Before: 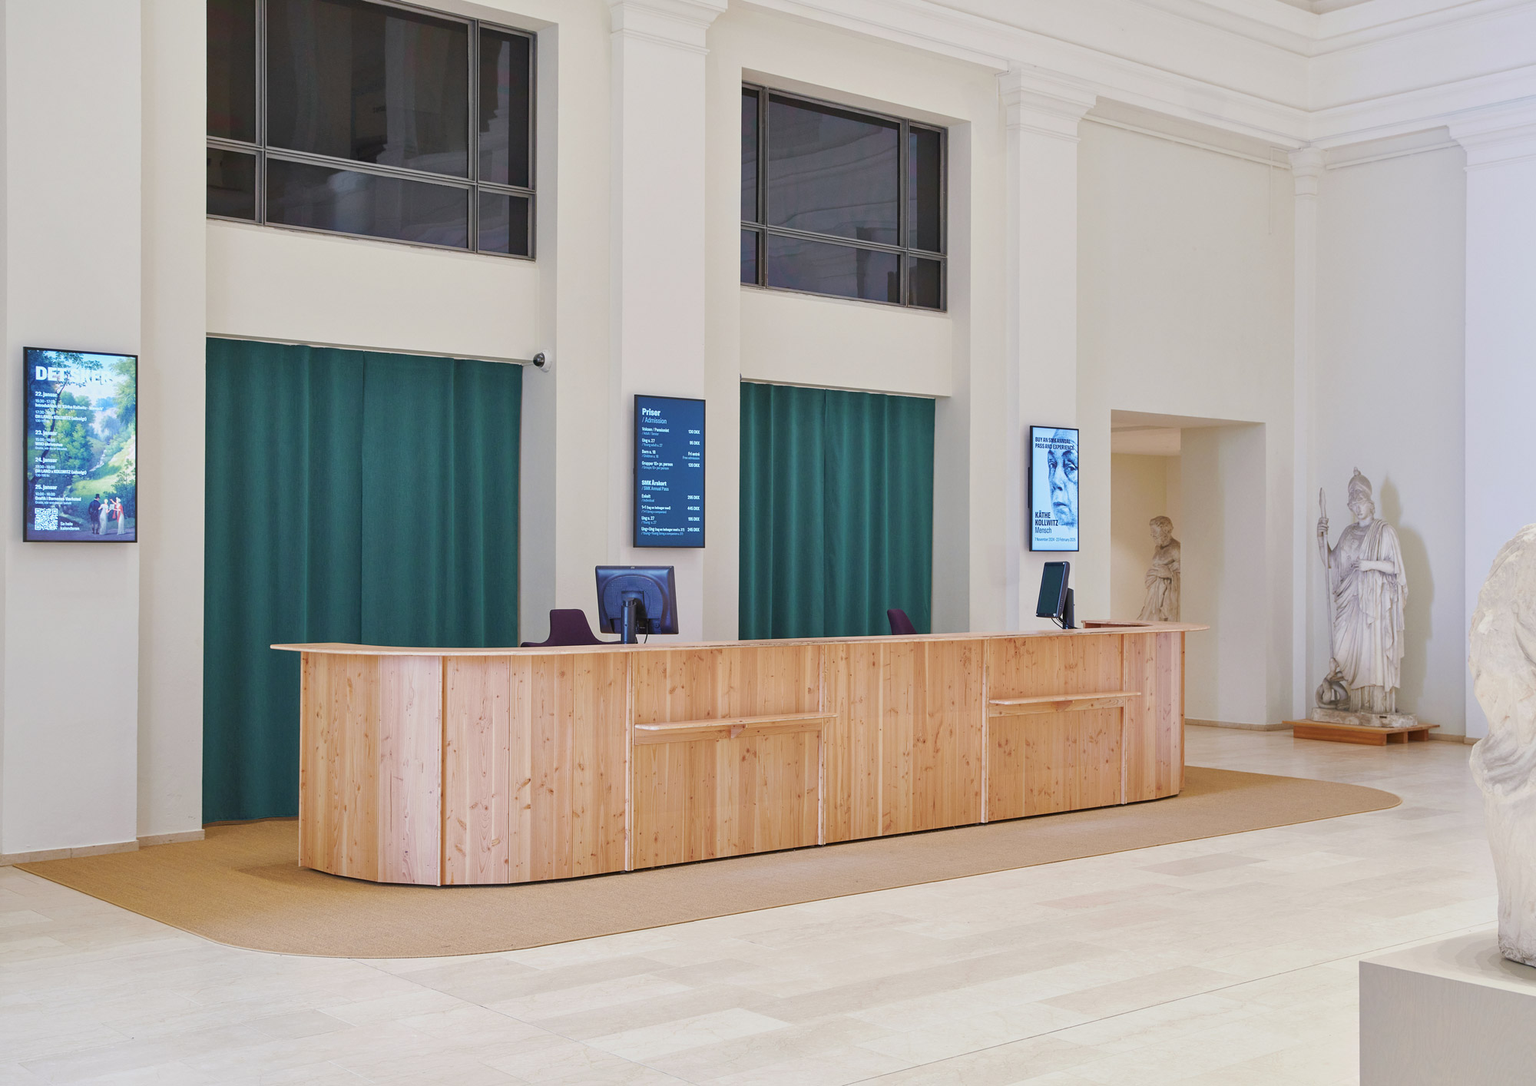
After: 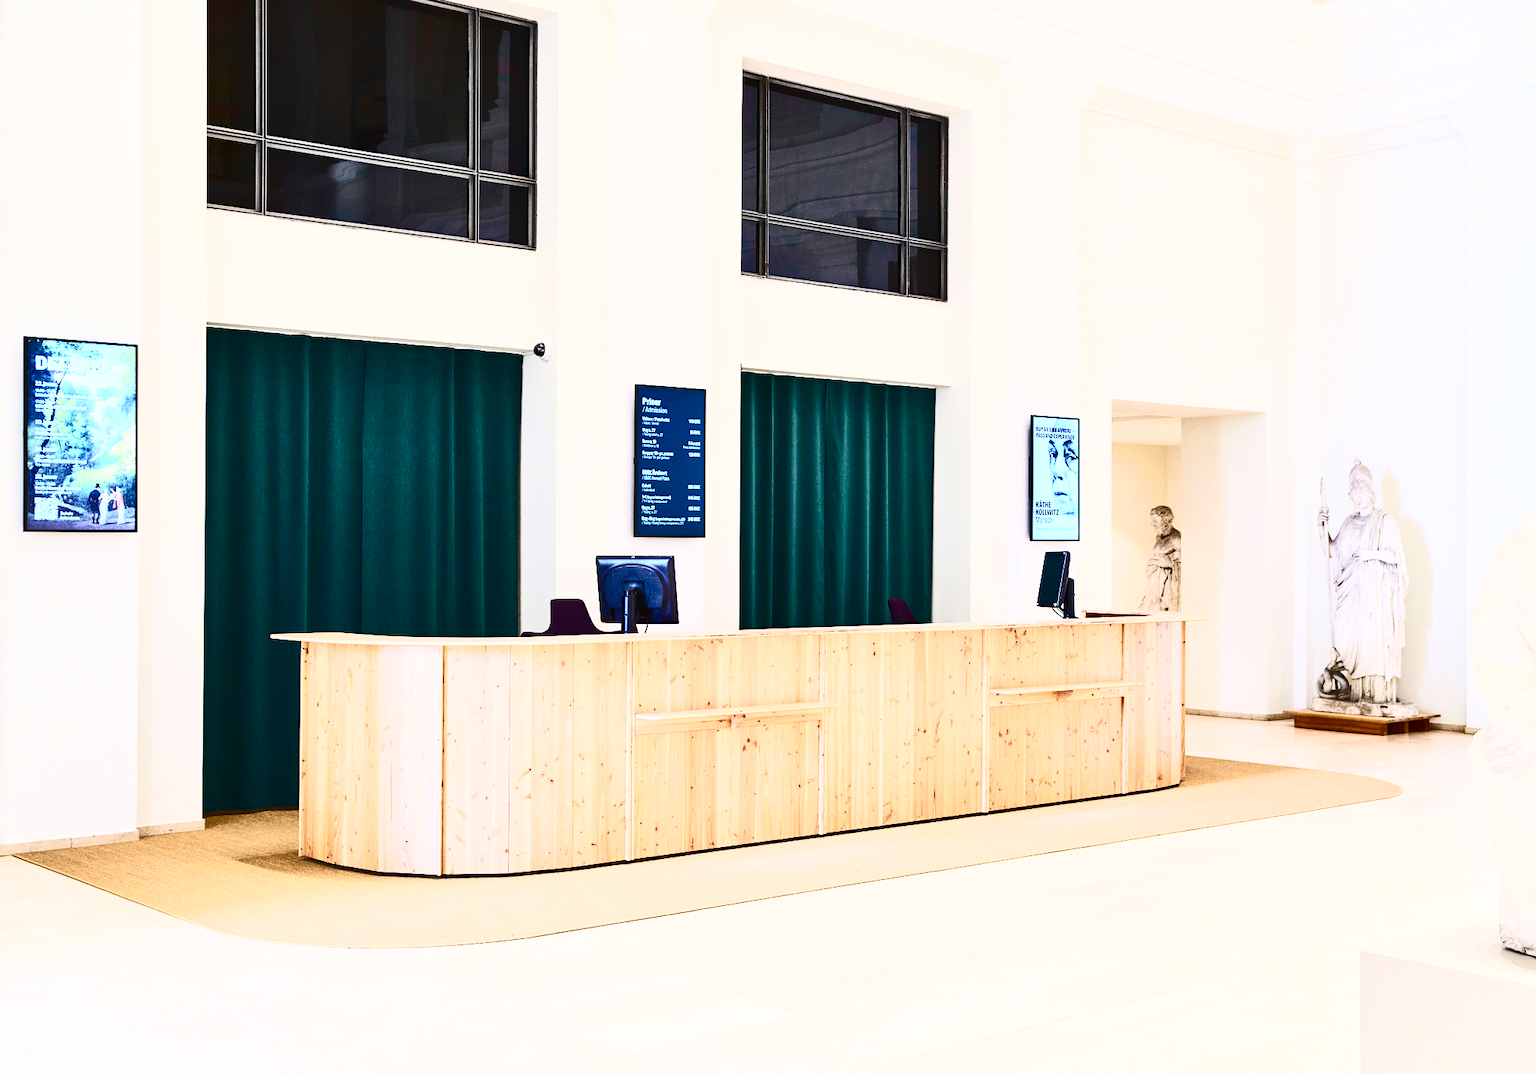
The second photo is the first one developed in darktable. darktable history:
contrast brightness saturation: contrast 0.93, brightness 0.2
color balance rgb: linear chroma grading › shadows 32%, linear chroma grading › global chroma -2%, linear chroma grading › mid-tones 4%, perceptual saturation grading › global saturation -2%, perceptual saturation grading › highlights -8%, perceptual saturation grading › mid-tones 8%, perceptual saturation grading › shadows 4%, perceptual brilliance grading › highlights 8%, perceptual brilliance grading › mid-tones 4%, perceptual brilliance grading › shadows 2%, global vibrance 16%, saturation formula JzAzBz (2021)
crop: top 1.049%, right 0.001%
